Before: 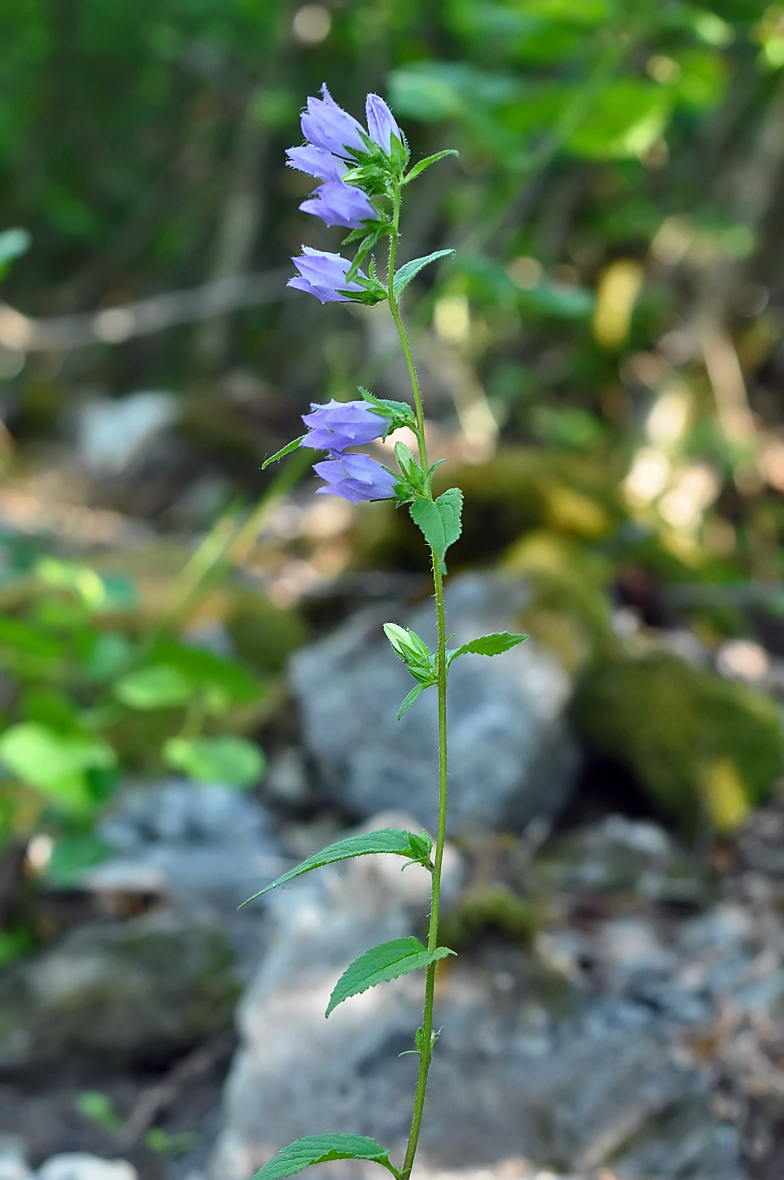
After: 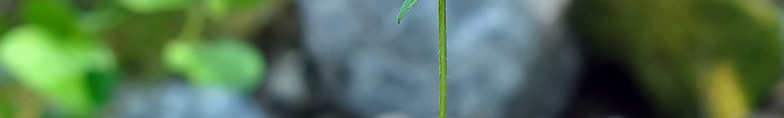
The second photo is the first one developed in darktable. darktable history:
crop and rotate: top 59.084%, bottom 30.916%
